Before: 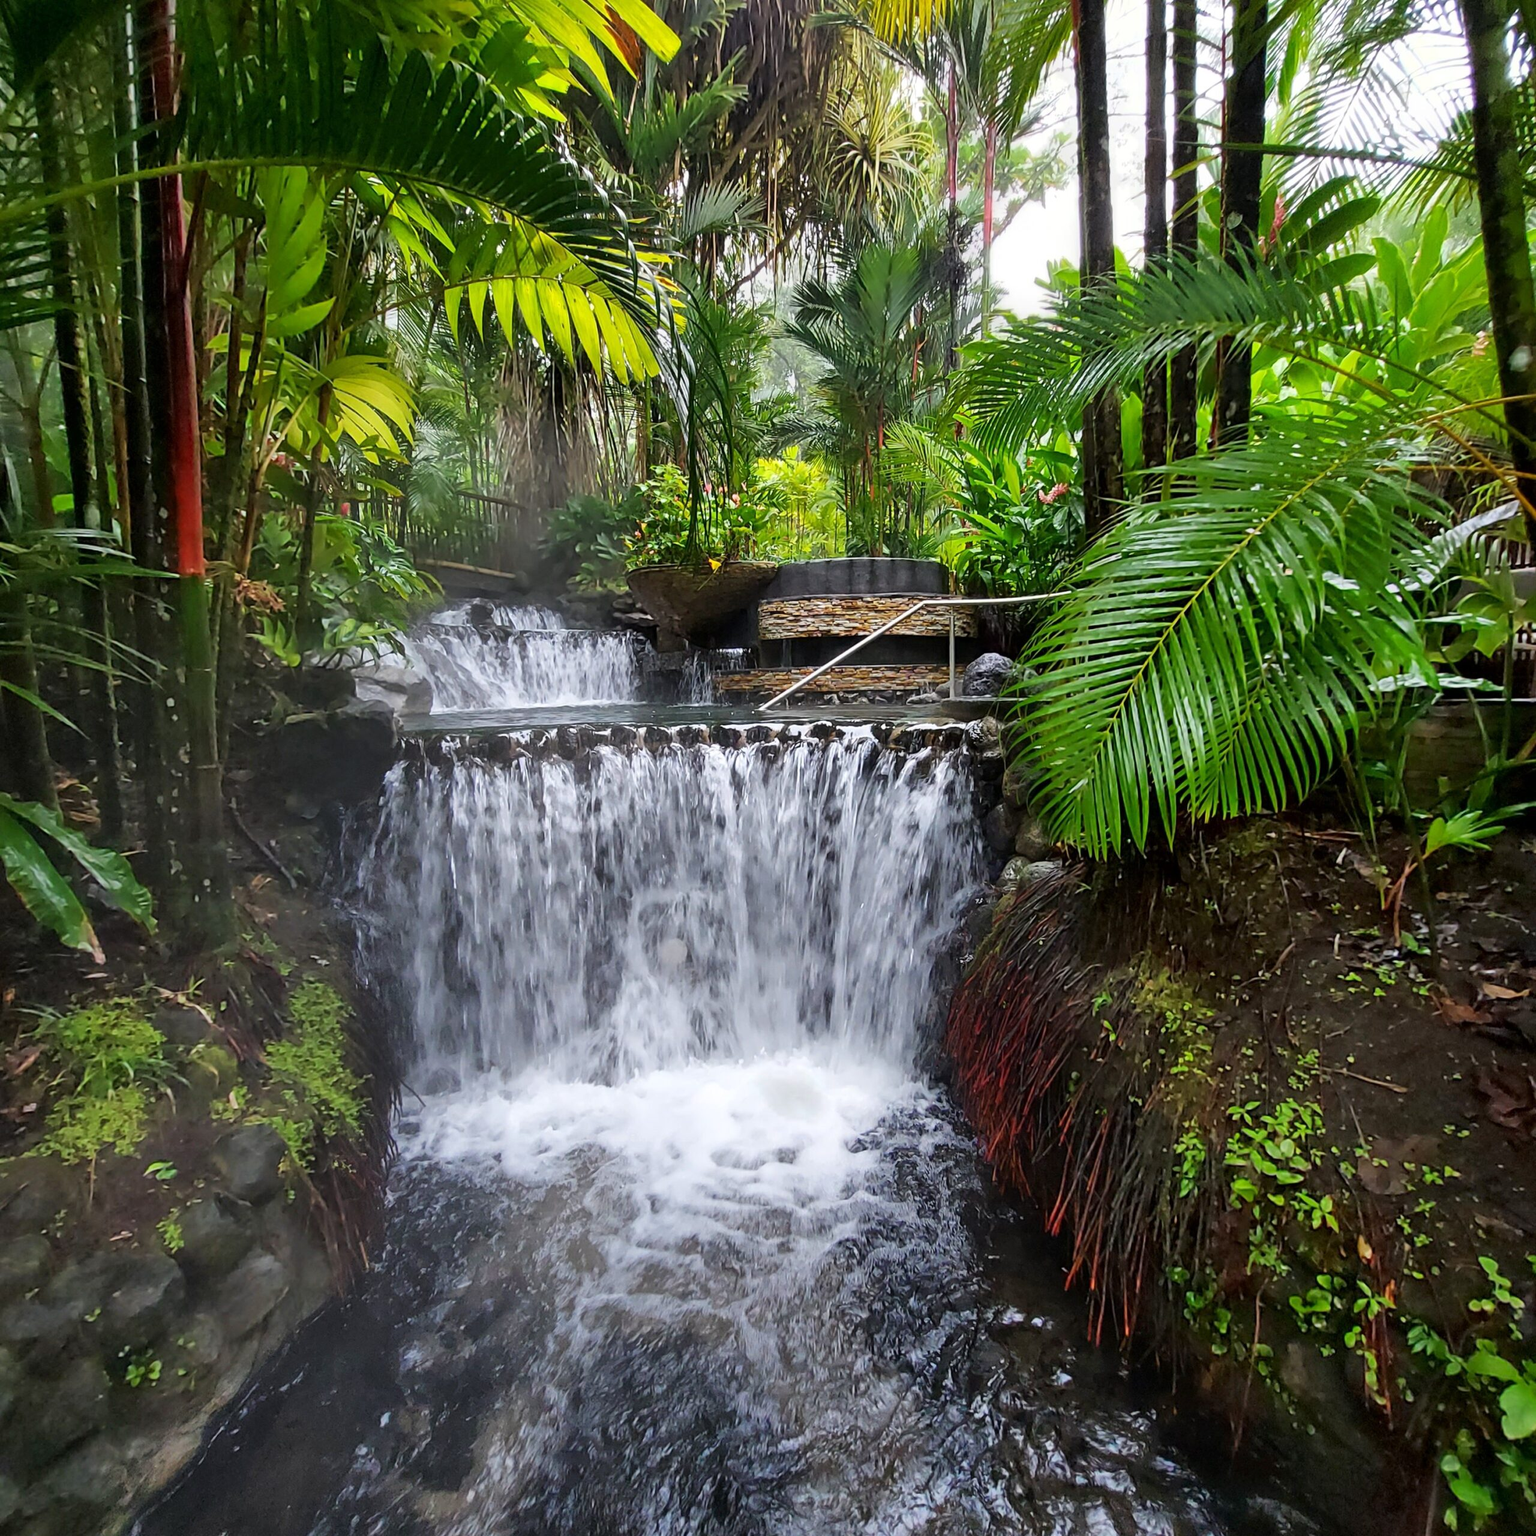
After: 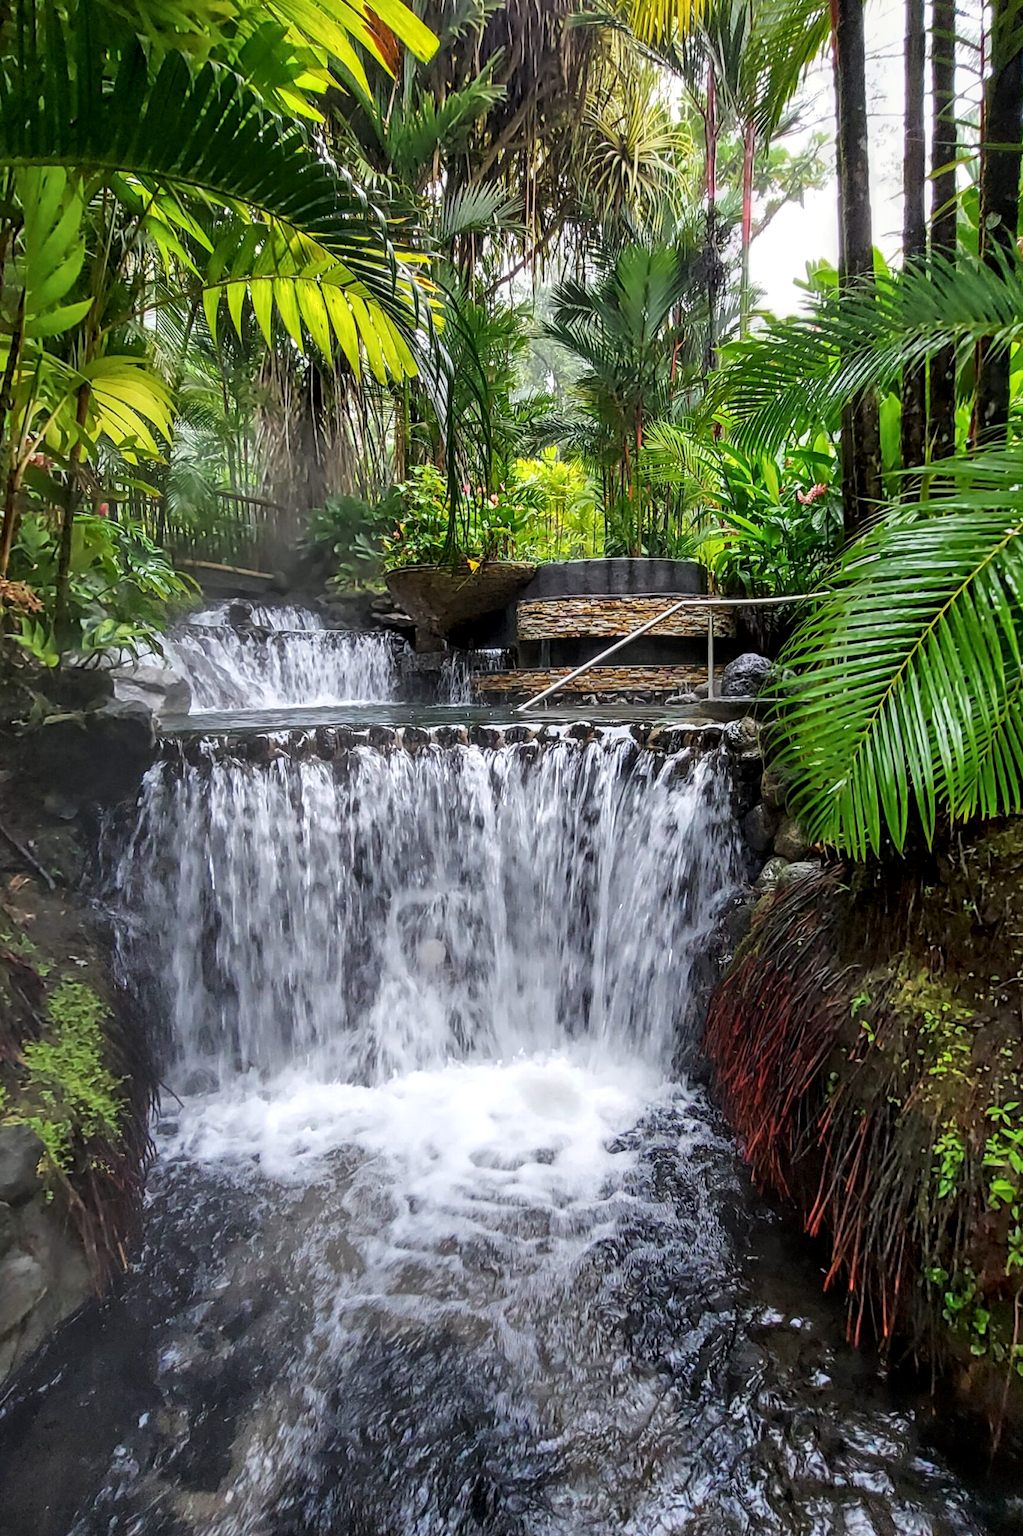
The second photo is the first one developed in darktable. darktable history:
local contrast: detail 130%
crop and rotate: left 15.754%, right 17.579%
